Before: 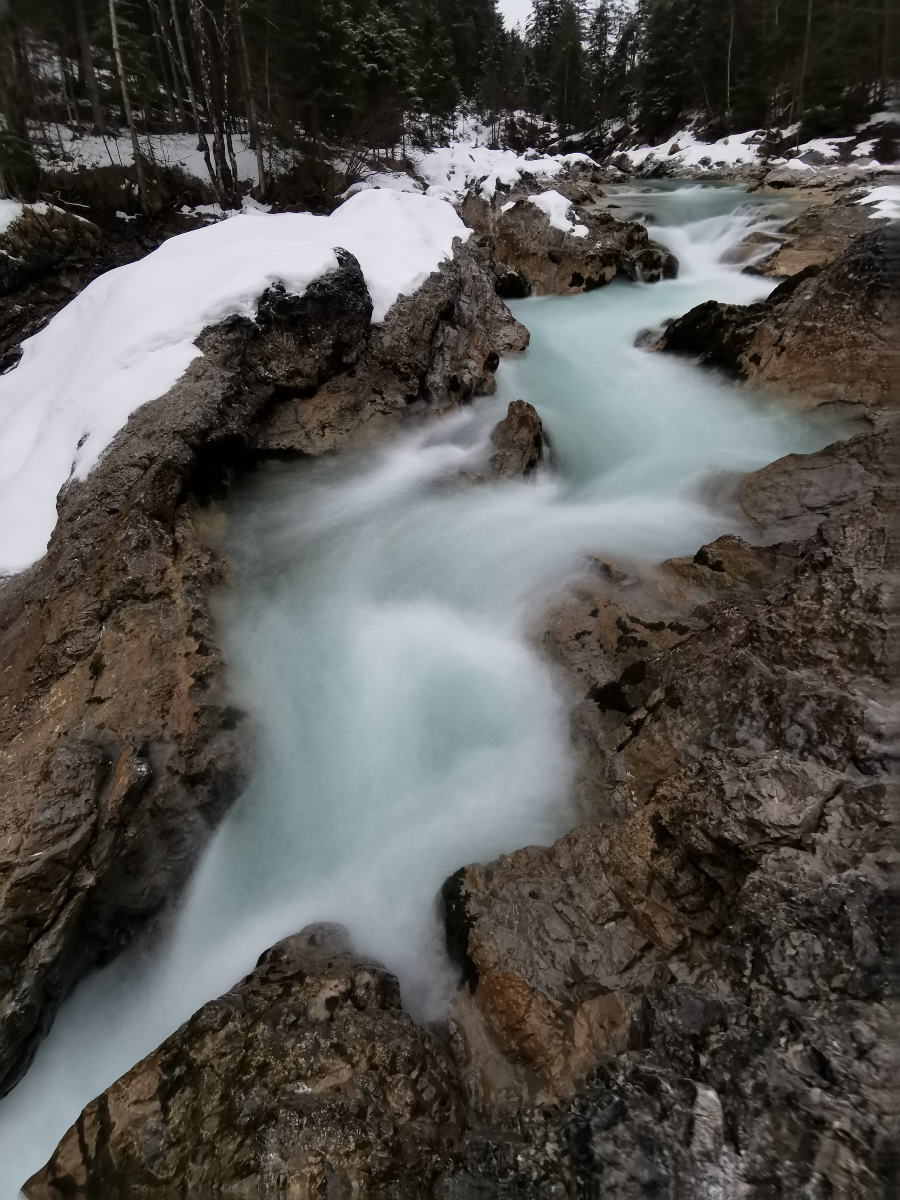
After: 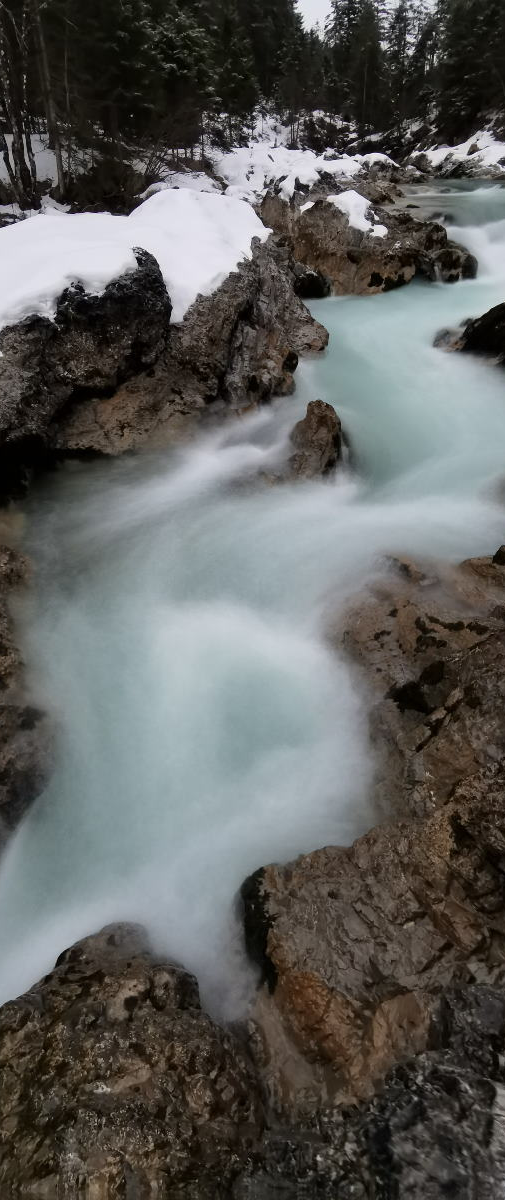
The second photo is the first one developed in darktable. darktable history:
crop and rotate: left 22.339%, right 21.489%
